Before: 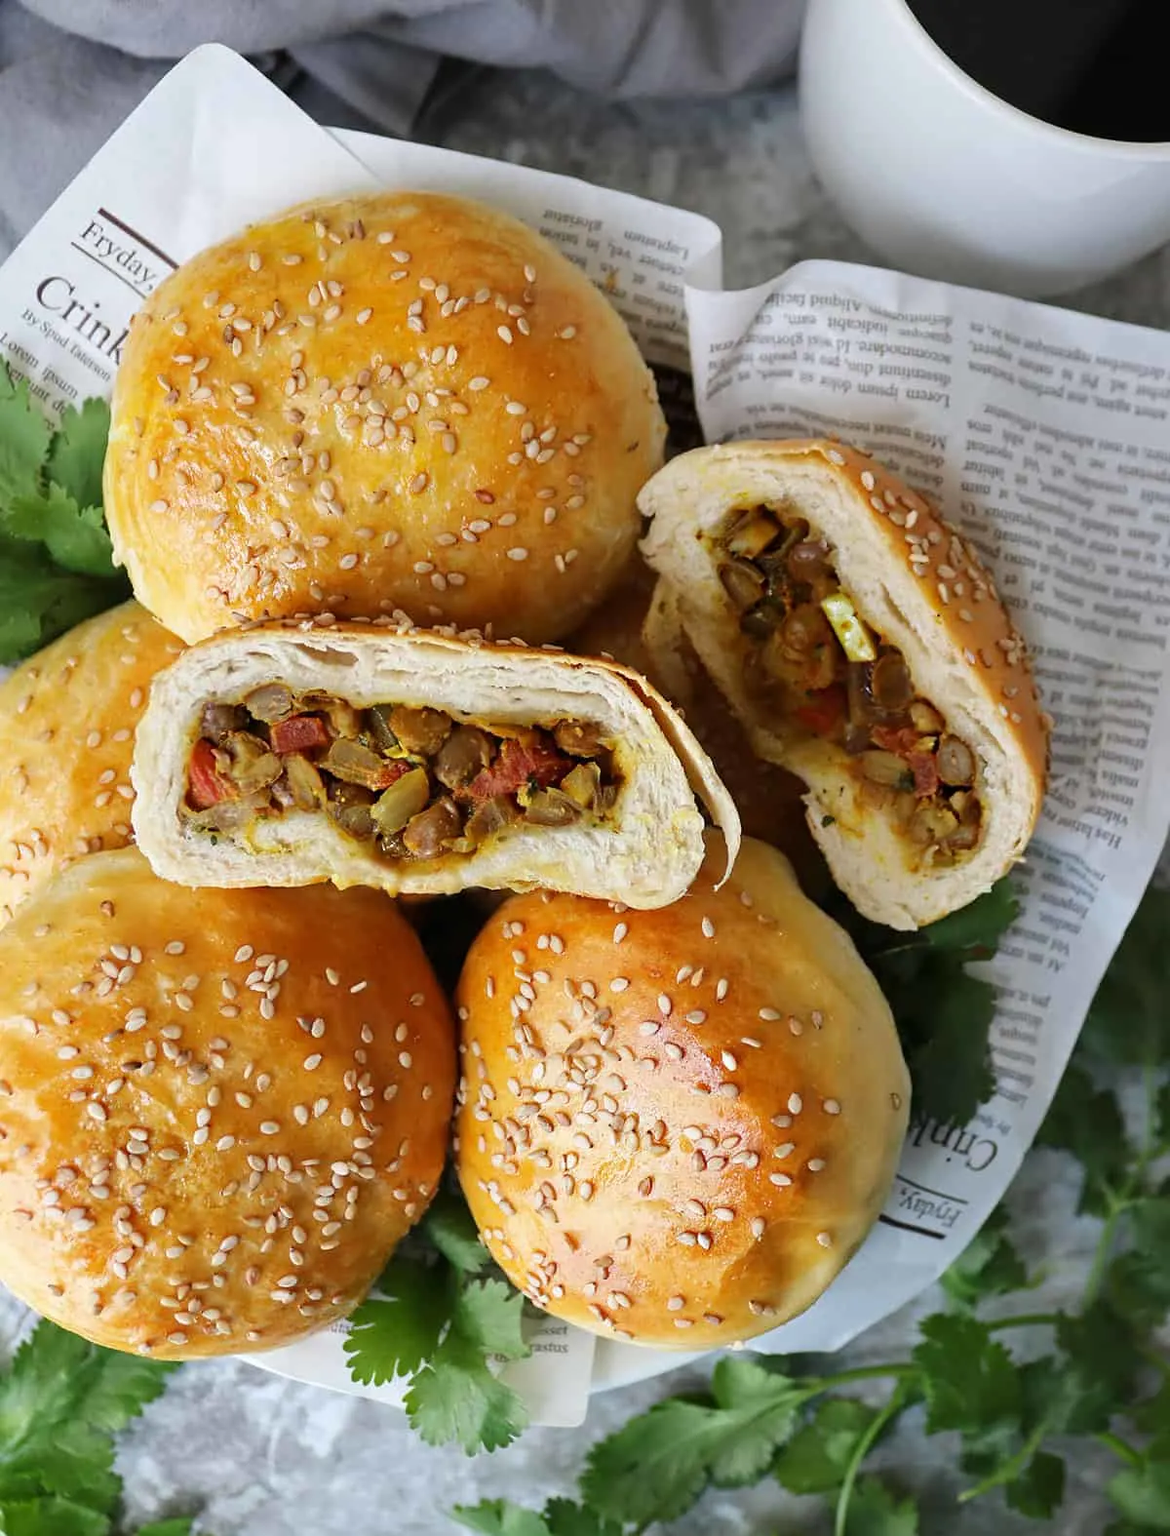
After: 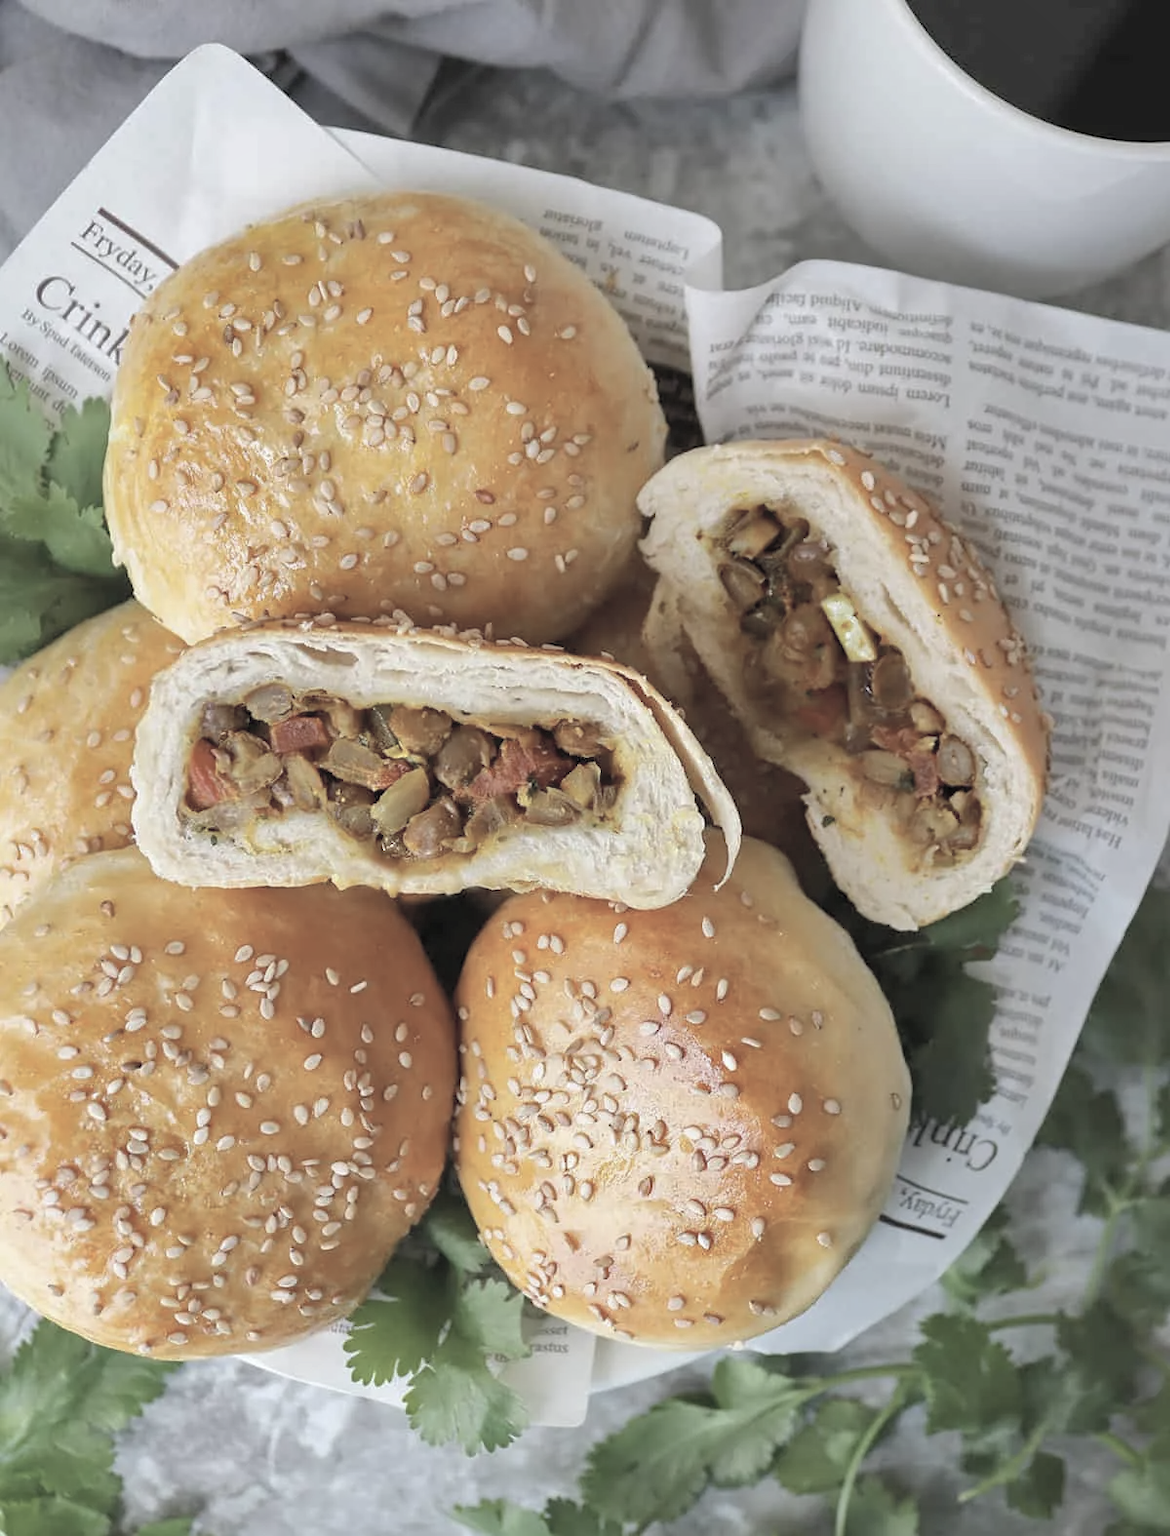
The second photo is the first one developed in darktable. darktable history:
contrast brightness saturation: brightness 0.18, saturation -0.5
shadows and highlights: on, module defaults
